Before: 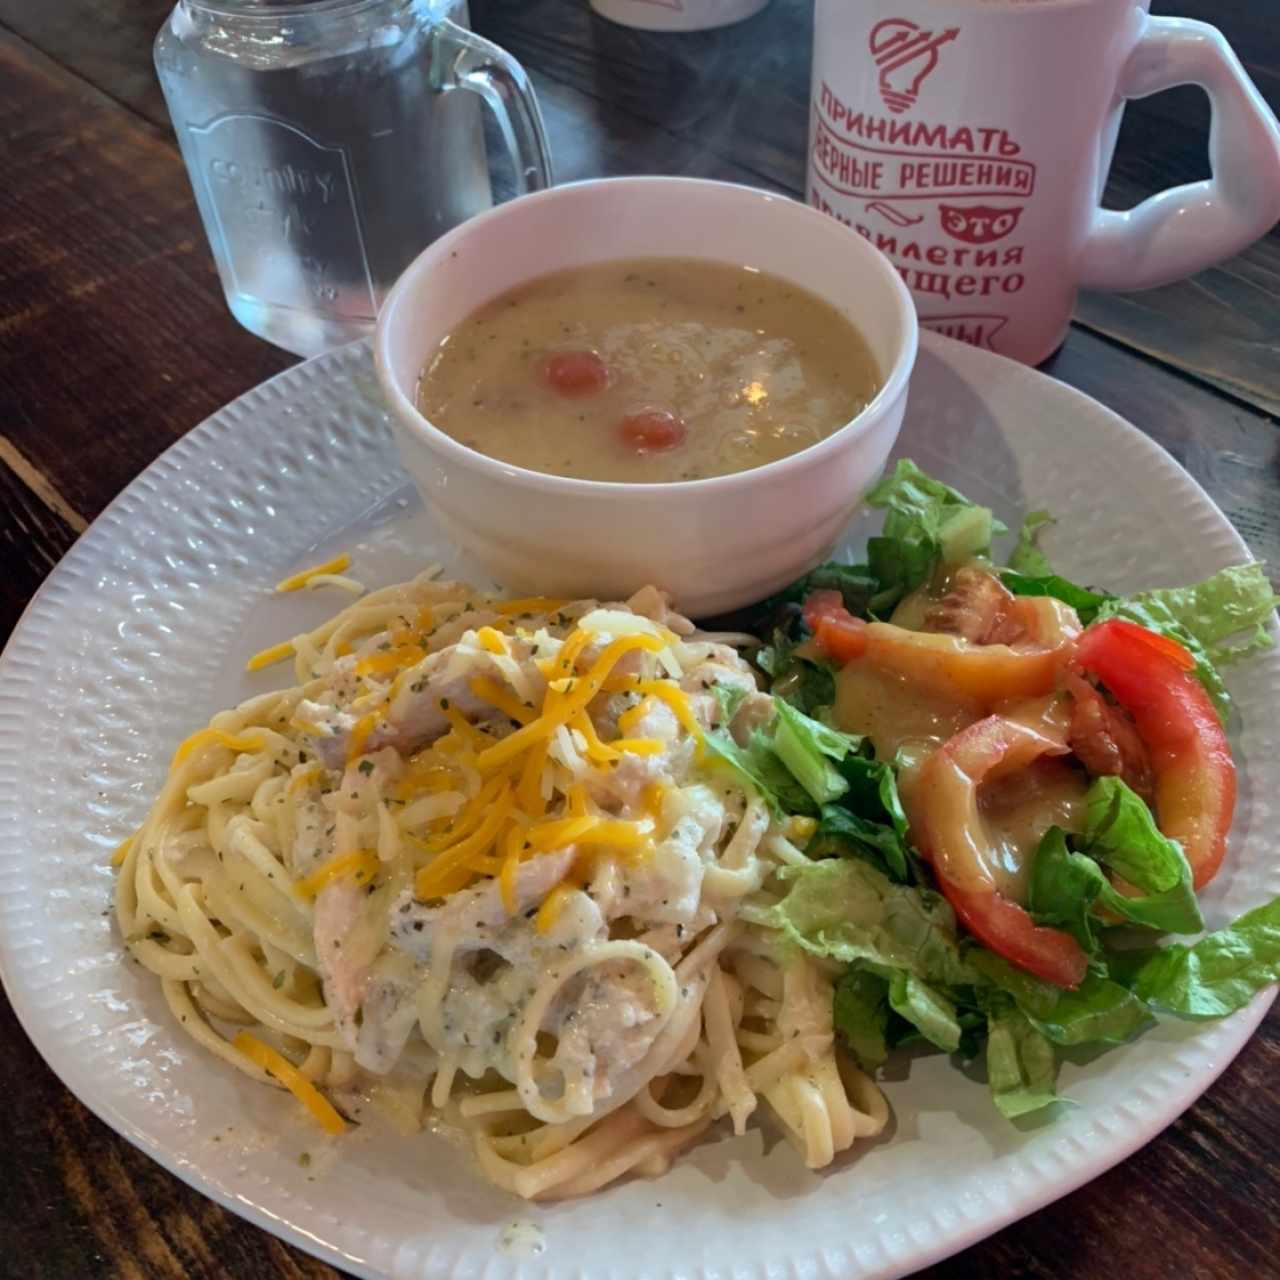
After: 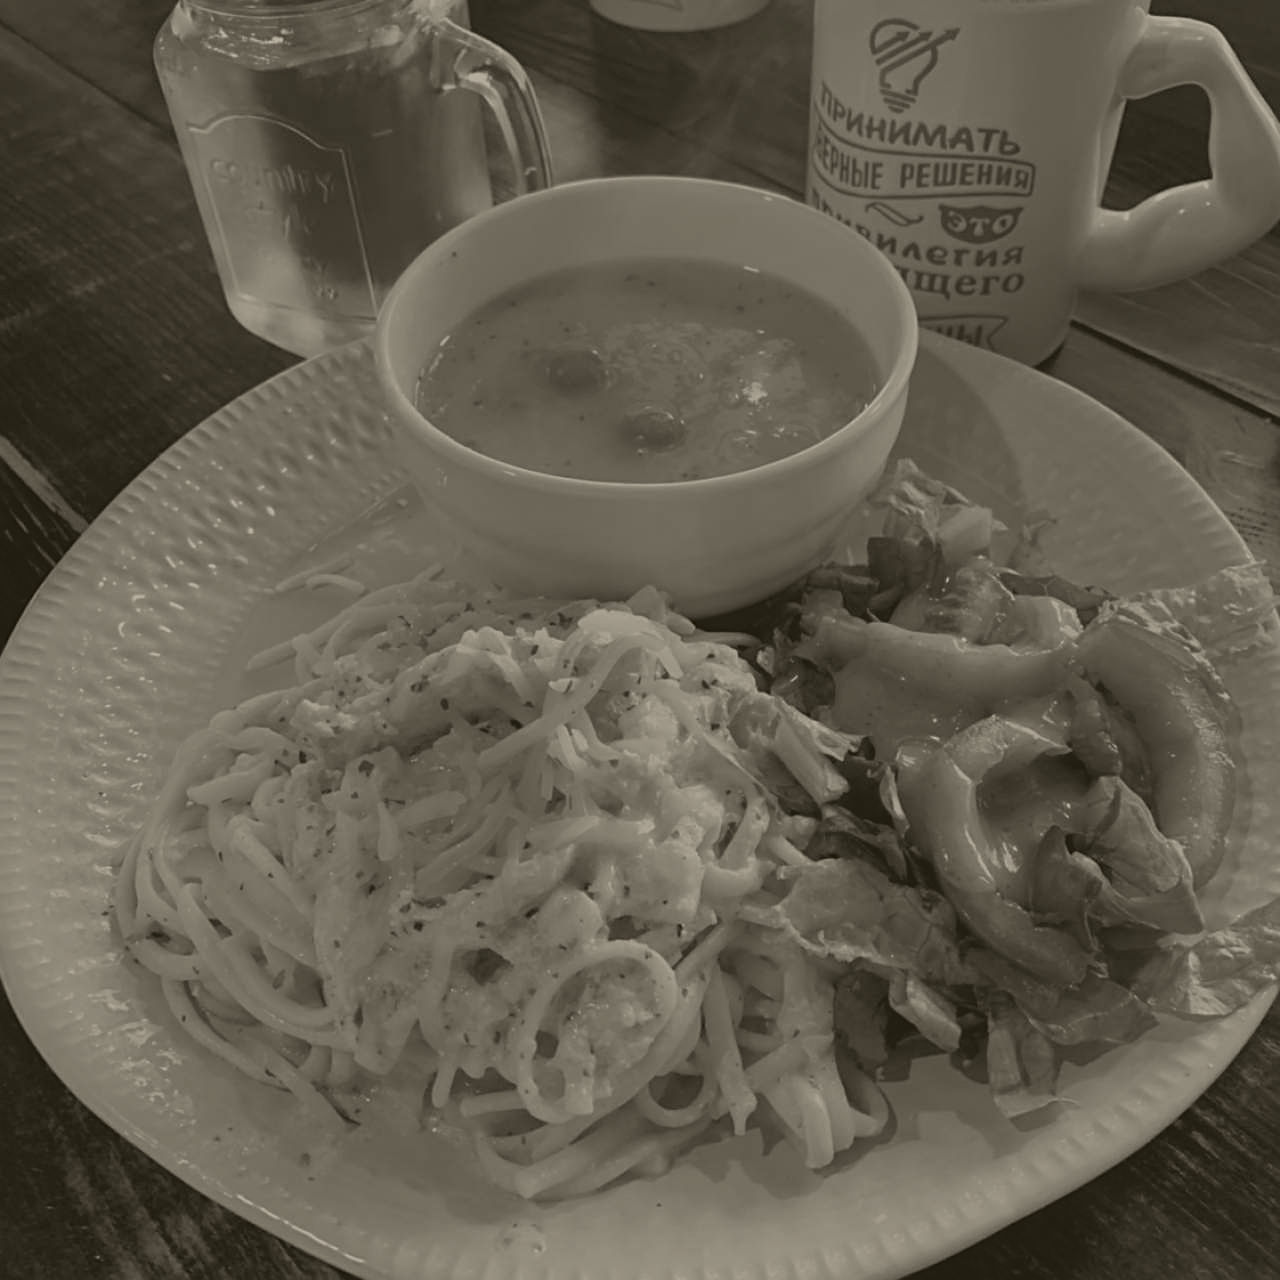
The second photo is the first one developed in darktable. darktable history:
colorize: hue 41.44°, saturation 22%, source mix 60%, lightness 10.61%
sharpen: on, module defaults
